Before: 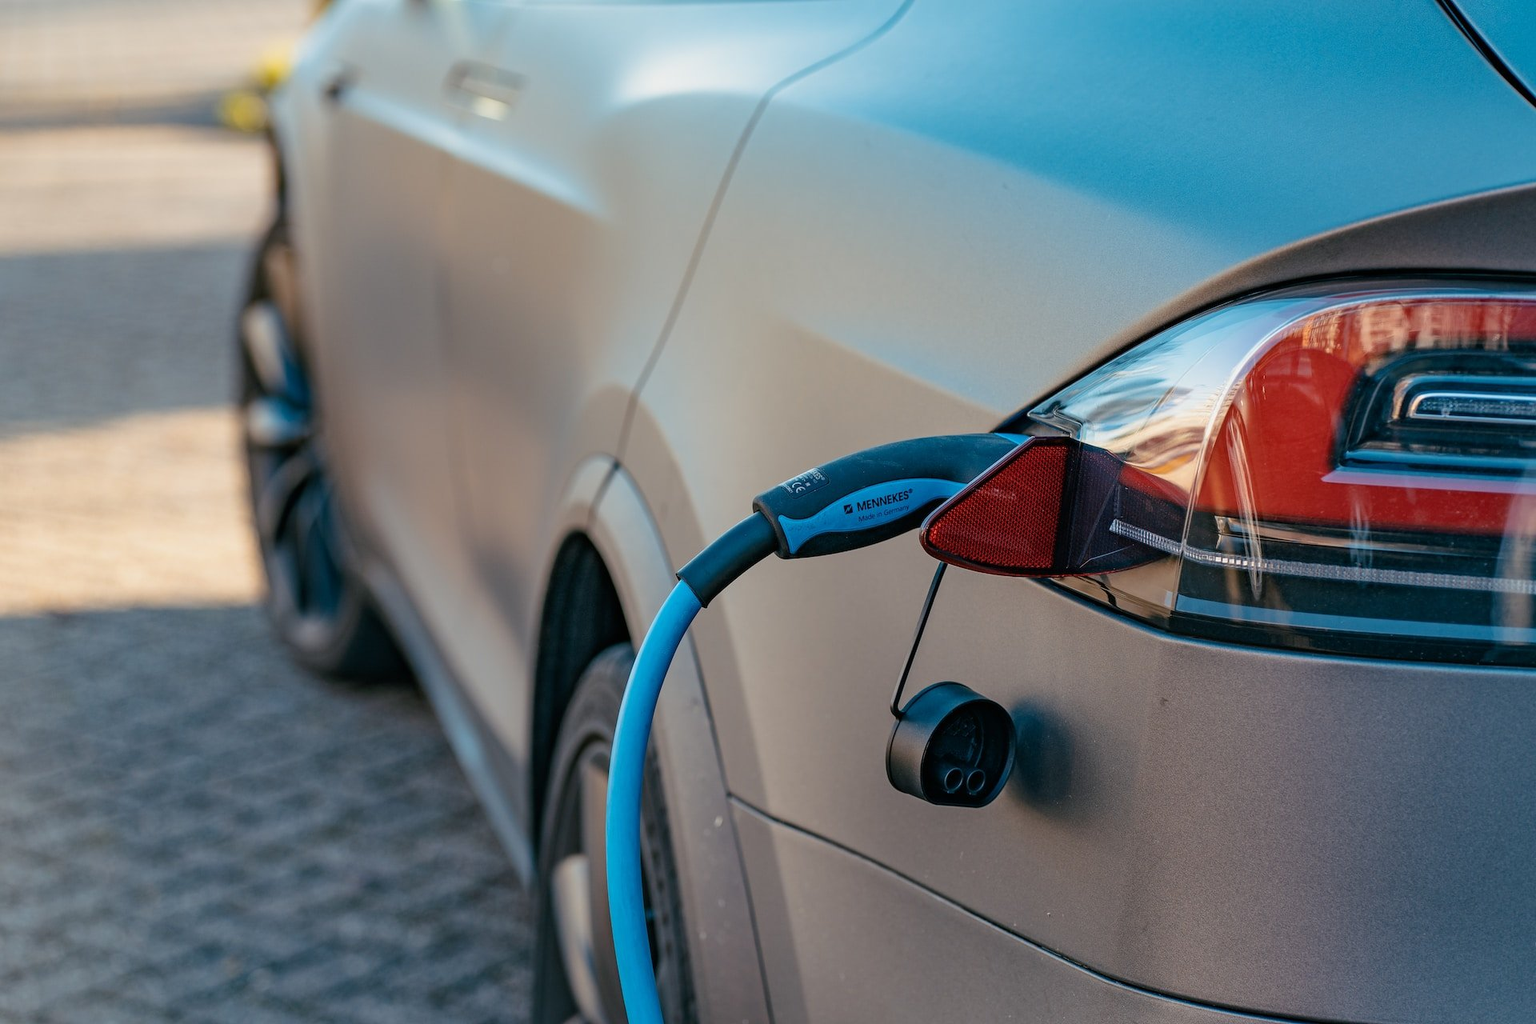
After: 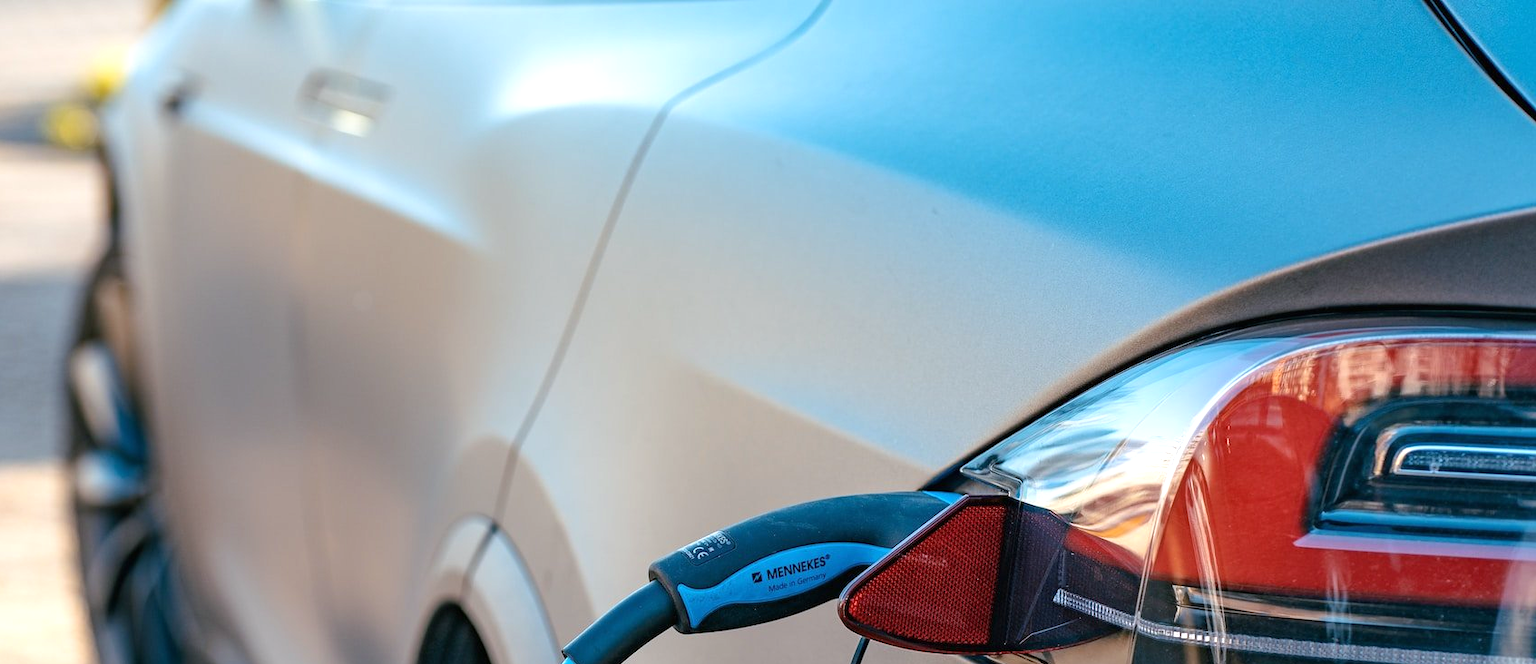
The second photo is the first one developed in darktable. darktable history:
crop and rotate: left 11.812%, bottom 42.776%
exposure: black level correction 0, exposure 0.5 EV, compensate highlight preservation false
white balance: red 0.983, blue 1.036
